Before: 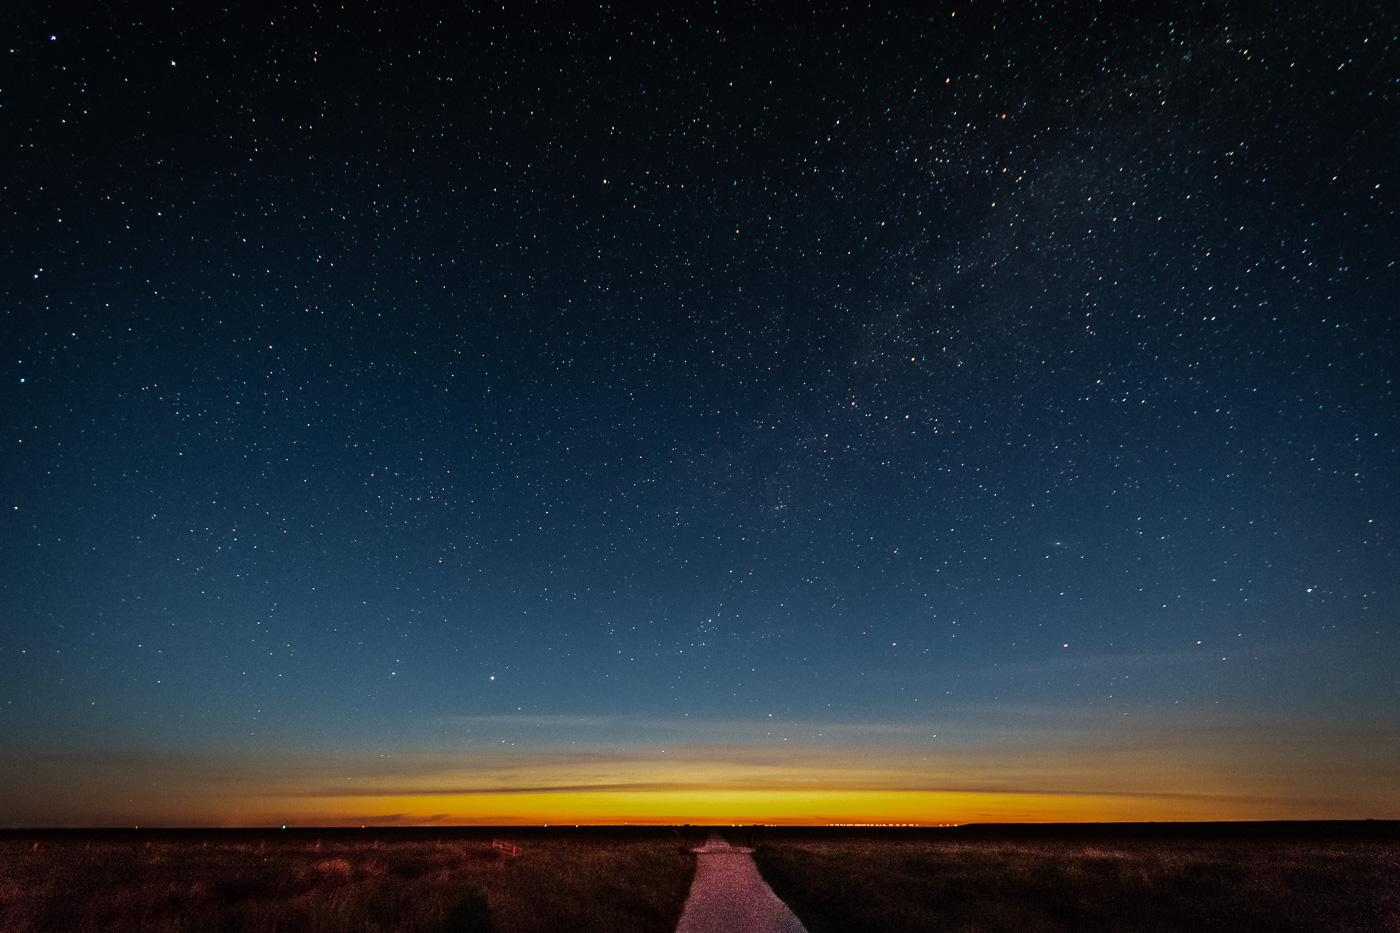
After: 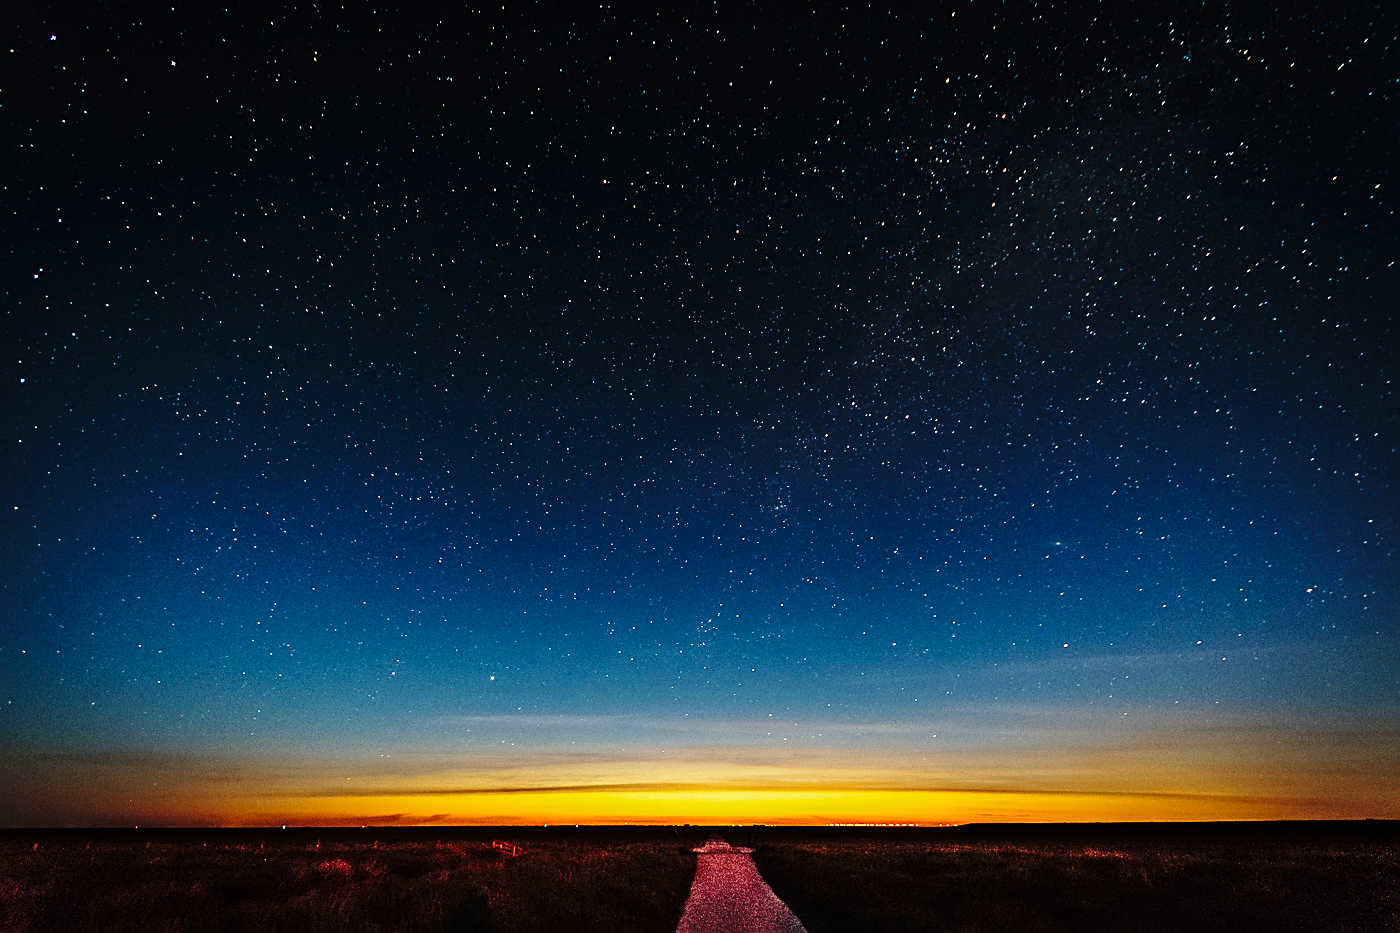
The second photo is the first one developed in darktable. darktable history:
base curve: curves: ch0 [(0, 0) (0.04, 0.03) (0.133, 0.232) (0.448, 0.748) (0.843, 0.968) (1, 1)], preserve colors none
sharpen: on, module defaults
